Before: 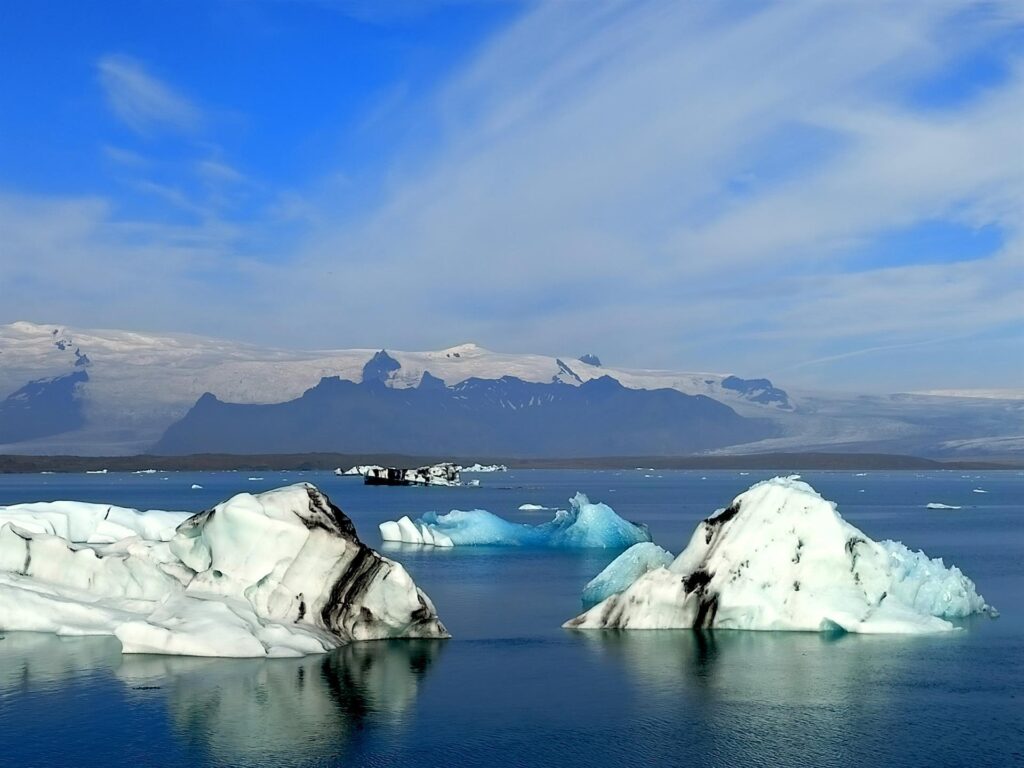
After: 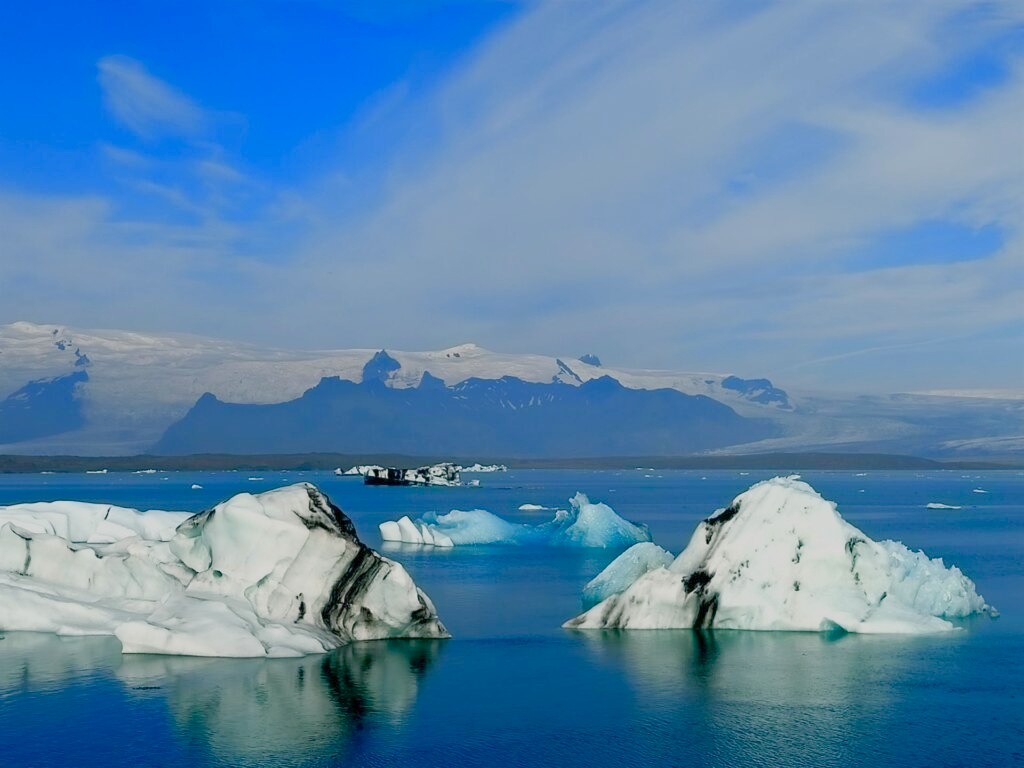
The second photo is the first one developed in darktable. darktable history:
color balance rgb: power › luminance -7.663%, power › chroma 1.106%, power › hue 216.31°, highlights gain › luminance 17.253%, perceptual saturation grading › global saturation 20%, perceptual saturation grading › highlights -48.969%, perceptual saturation grading › shadows 24.544%, contrast -29.362%
